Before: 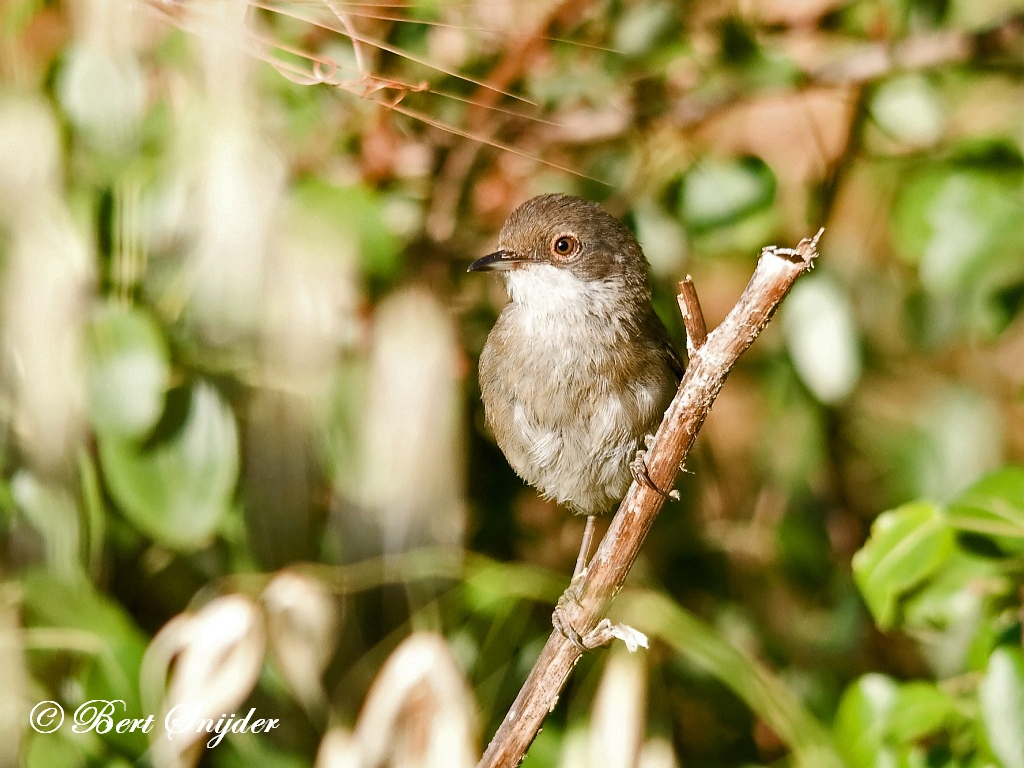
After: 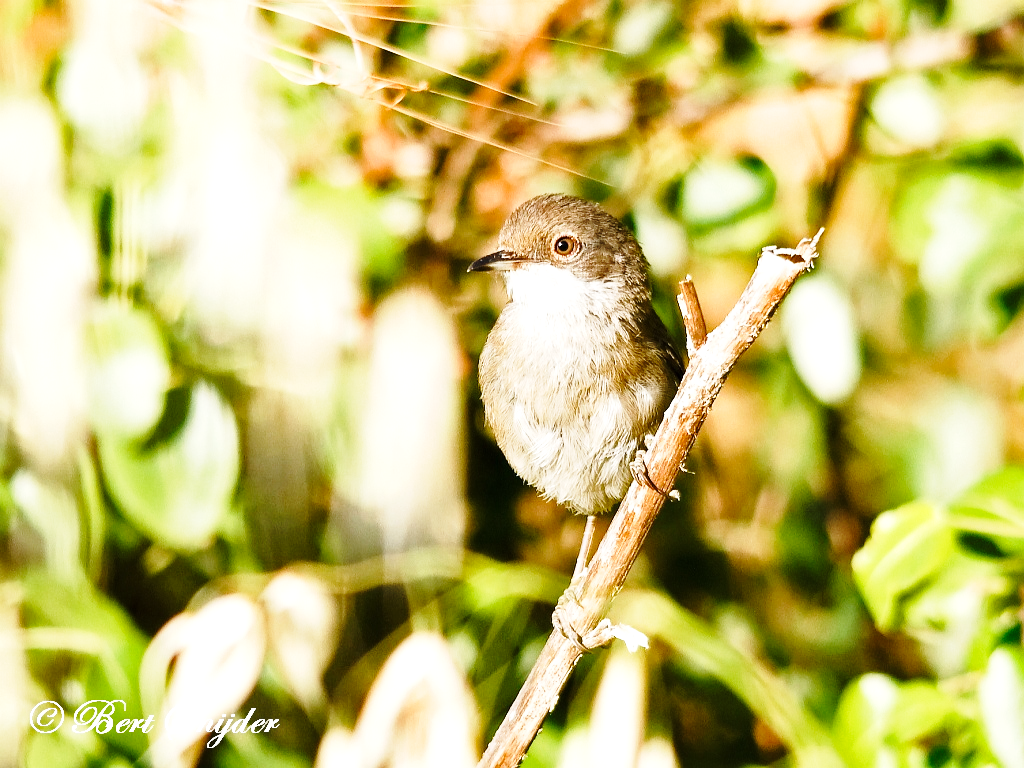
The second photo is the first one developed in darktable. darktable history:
tone equalizer: -8 EV -0.45 EV, -7 EV -0.393 EV, -6 EV -0.361 EV, -5 EV -0.259 EV, -3 EV 0.222 EV, -2 EV 0.349 EV, -1 EV 0.375 EV, +0 EV 0.408 EV
exposure: compensate exposure bias true, compensate highlight preservation false
base curve: curves: ch0 [(0, 0) (0.028, 0.03) (0.121, 0.232) (0.46, 0.748) (0.859, 0.968) (1, 1)], exposure shift 0.571, preserve colors none
